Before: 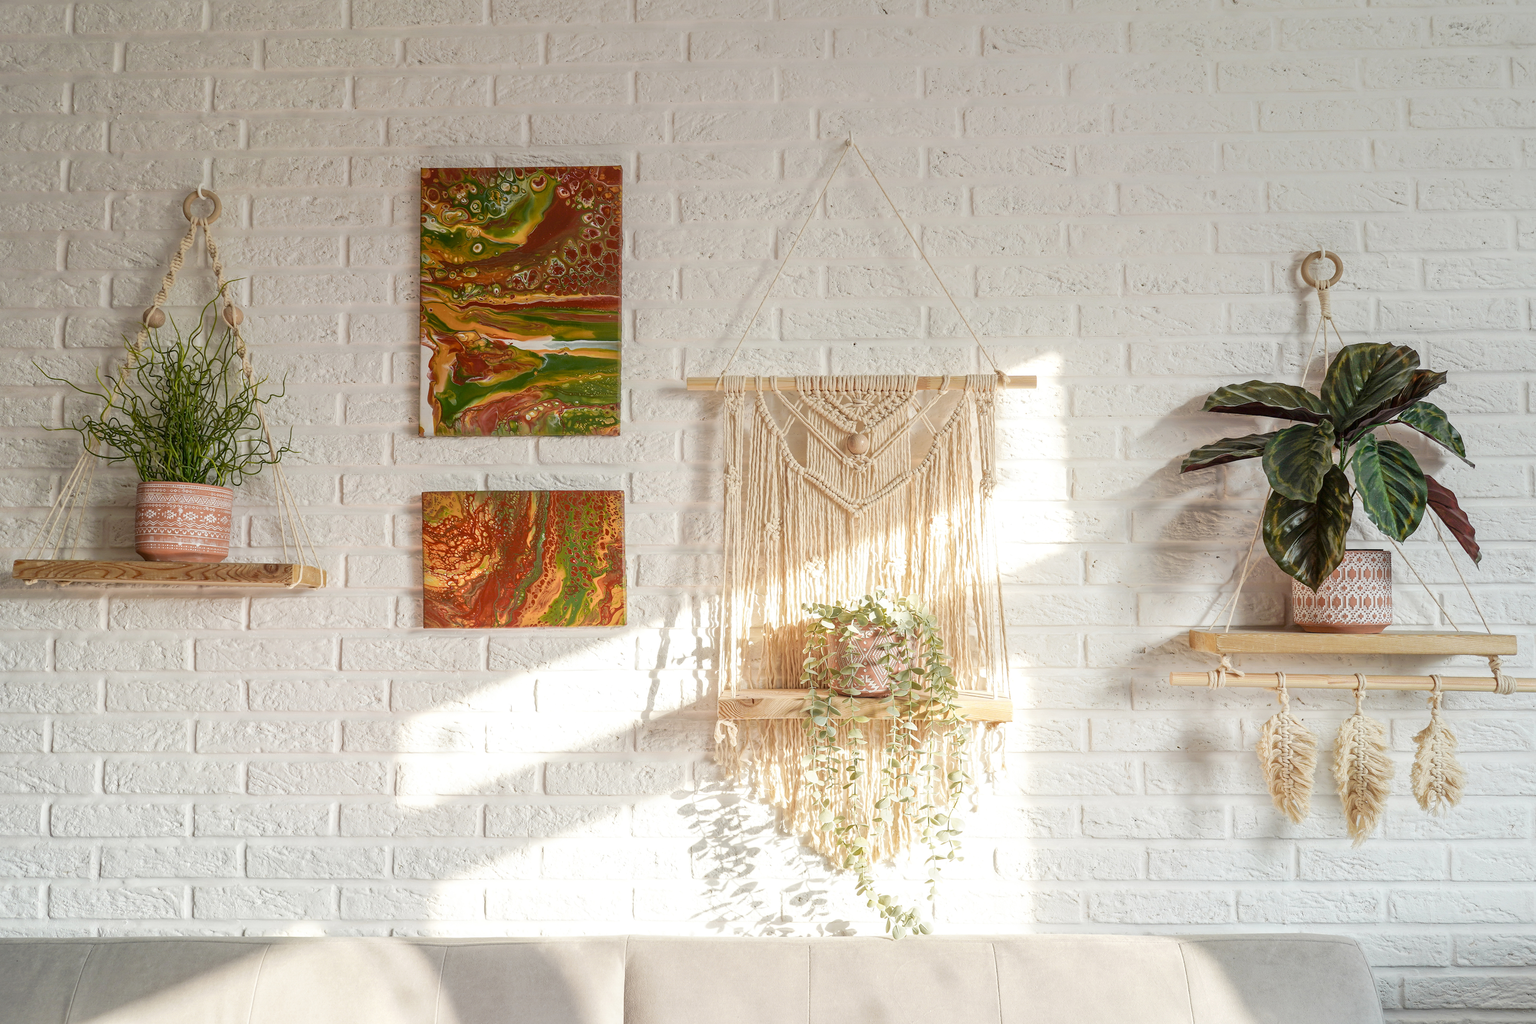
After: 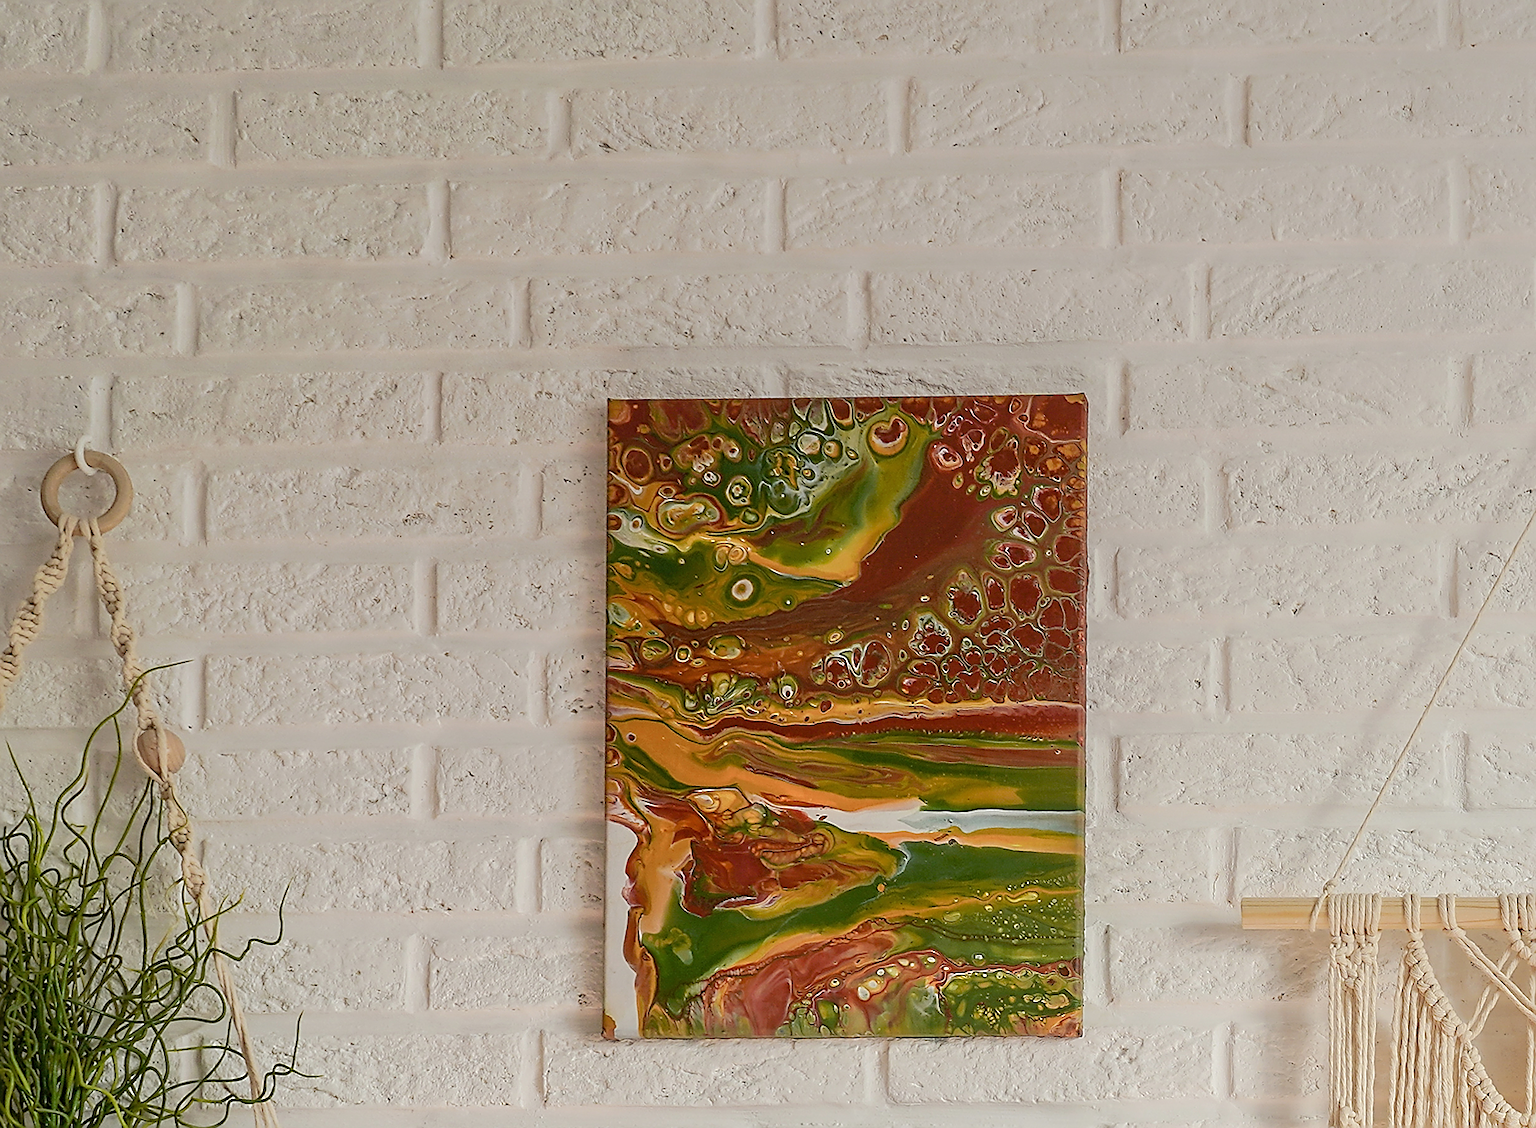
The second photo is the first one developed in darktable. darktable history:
exposure: black level correction 0, compensate exposure bias true, compensate highlight preservation false
sharpen: radius 1.4, amount 1.25, threshold 0.7
base curve: curves: ch0 [(0, 0) (0.235, 0.266) (0.503, 0.496) (0.786, 0.72) (1, 1)]
crop and rotate: left 10.817%, top 0.062%, right 47.194%, bottom 53.626%
